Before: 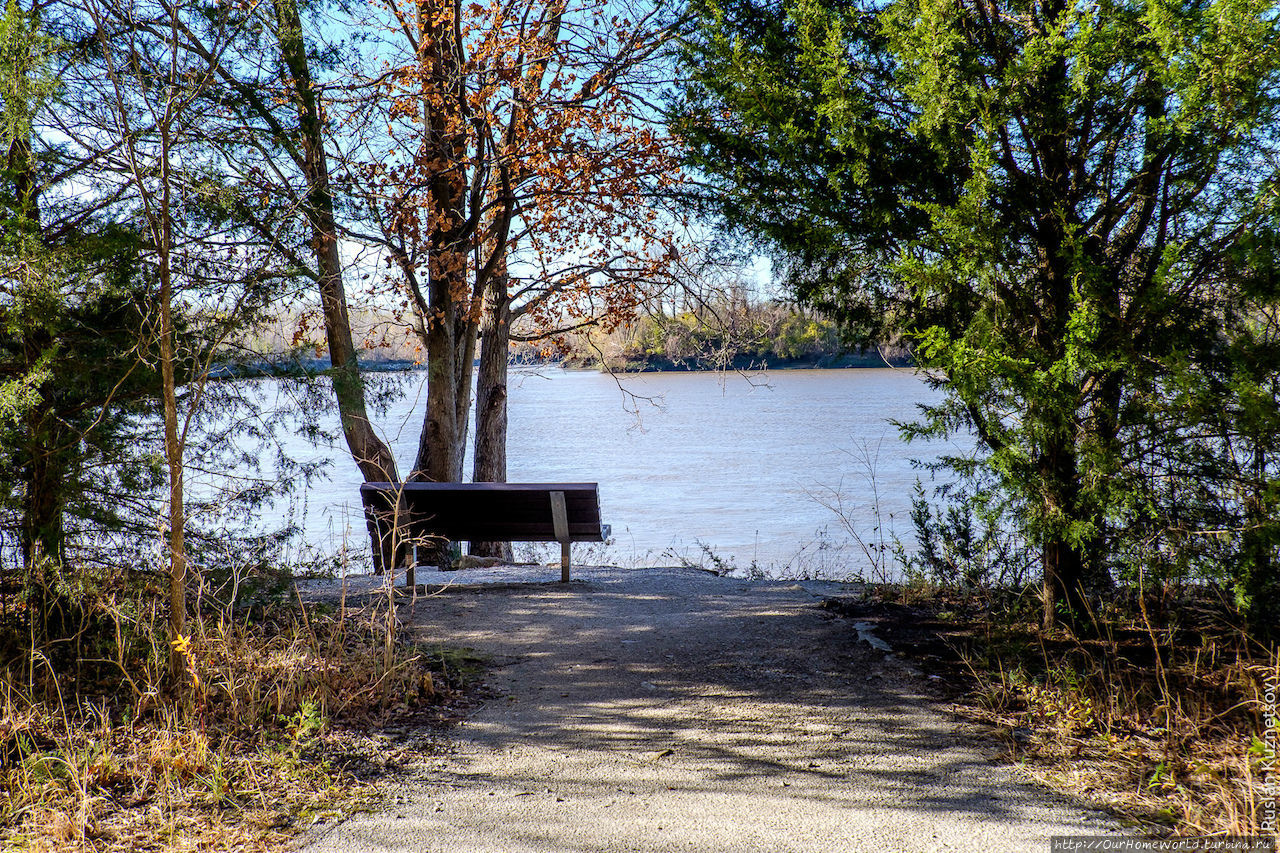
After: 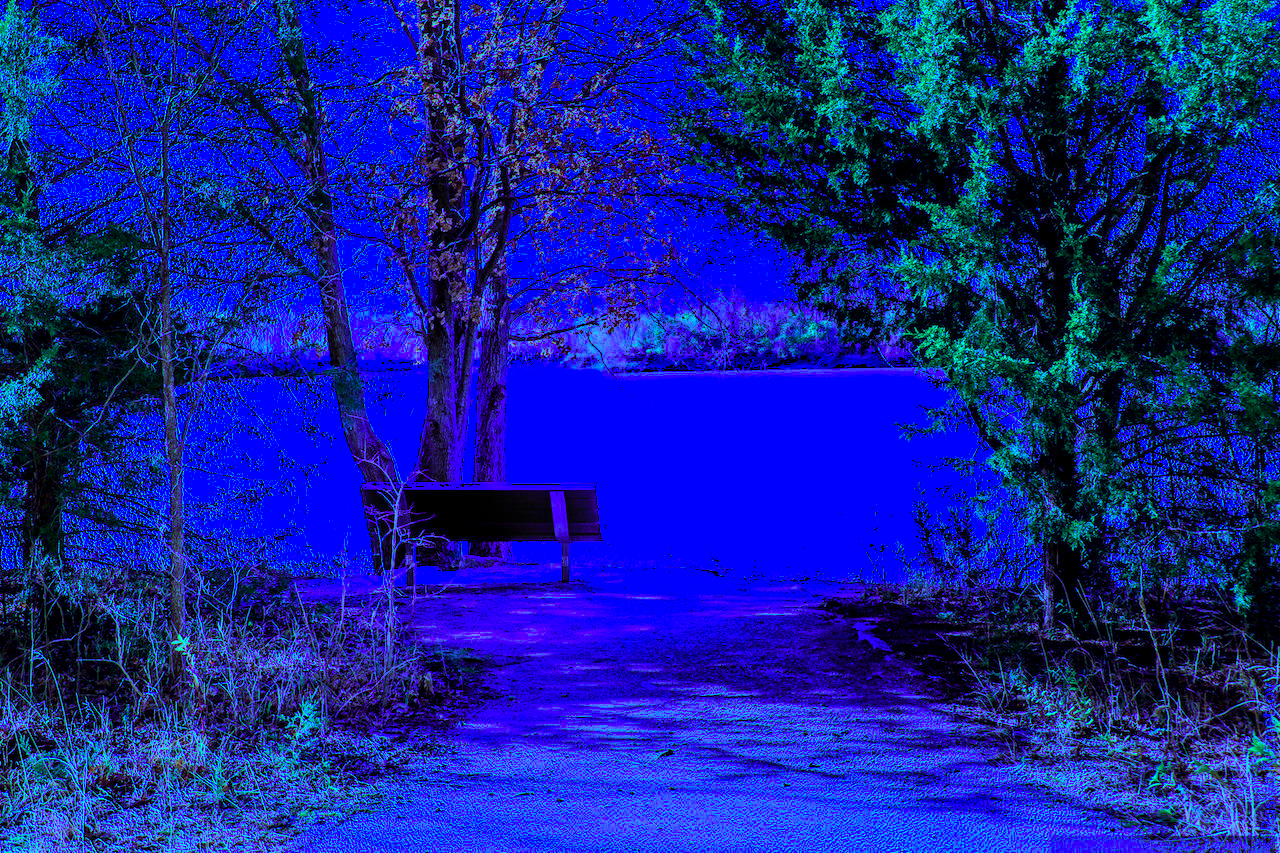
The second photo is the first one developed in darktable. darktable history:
local contrast: on, module defaults
rgb levels: mode RGB, independent channels, levels [[0, 0.5, 1], [0, 0.521, 1], [0, 0.536, 1]]
white balance: red 0.766, blue 1.537
color calibration: output R [0.948, 0.091, -0.04, 0], output G [-0.3, 1.384, -0.085, 0], output B [-0.108, 0.061, 1.08, 0], illuminant as shot in camera, x 0.484, y 0.43, temperature 2405.29 K
